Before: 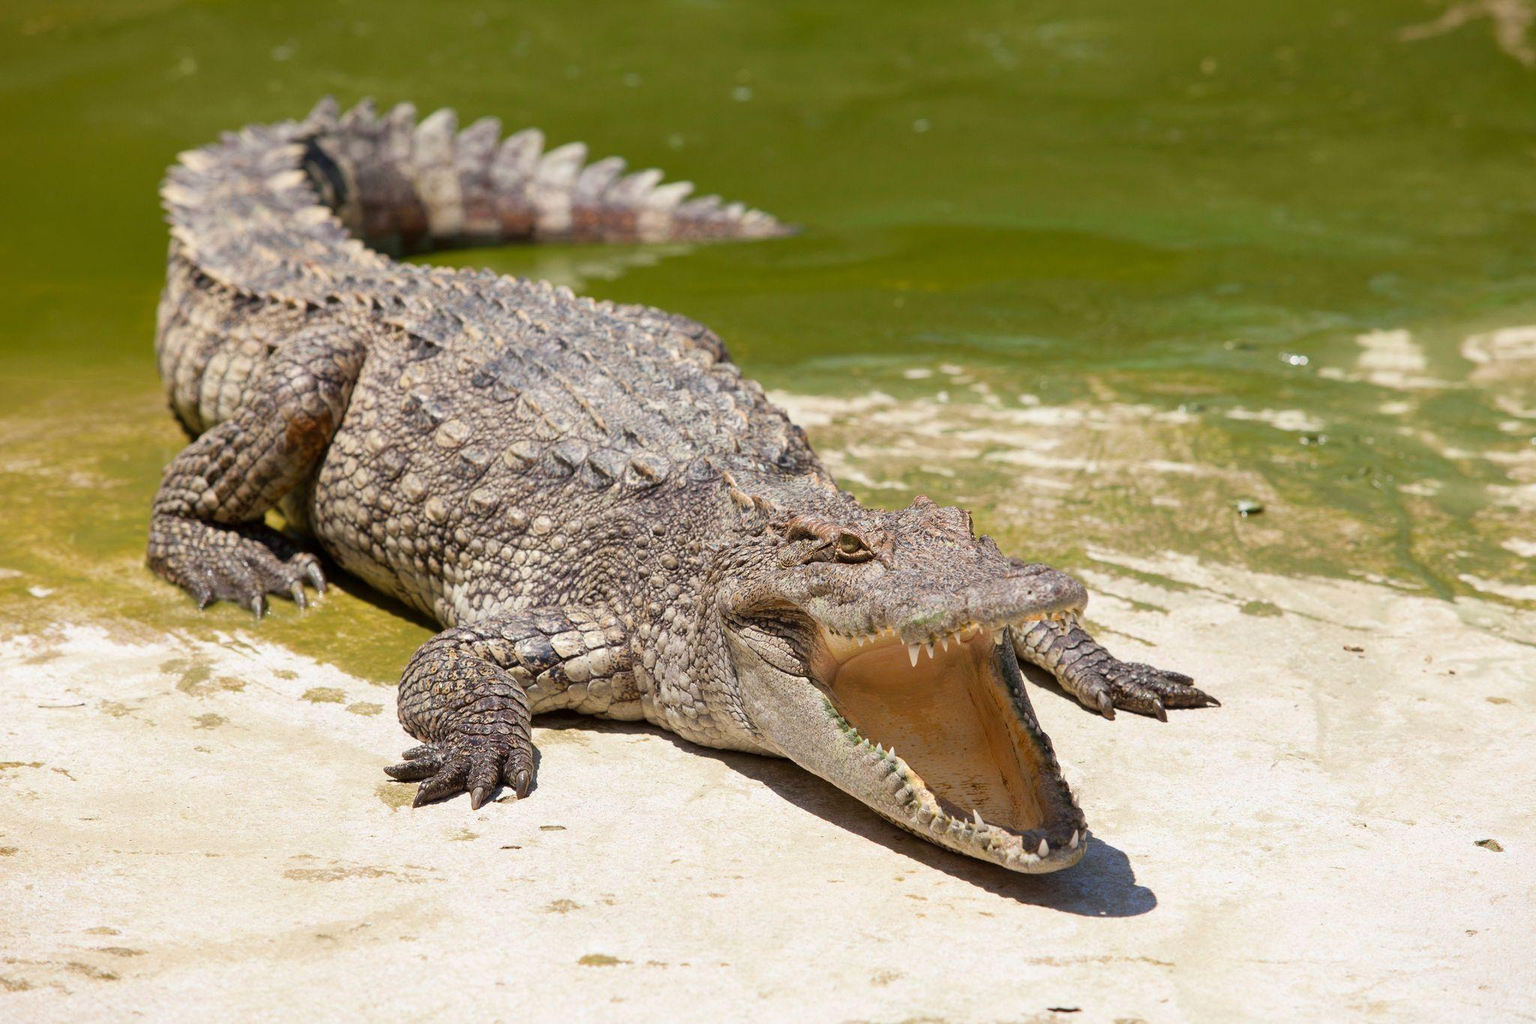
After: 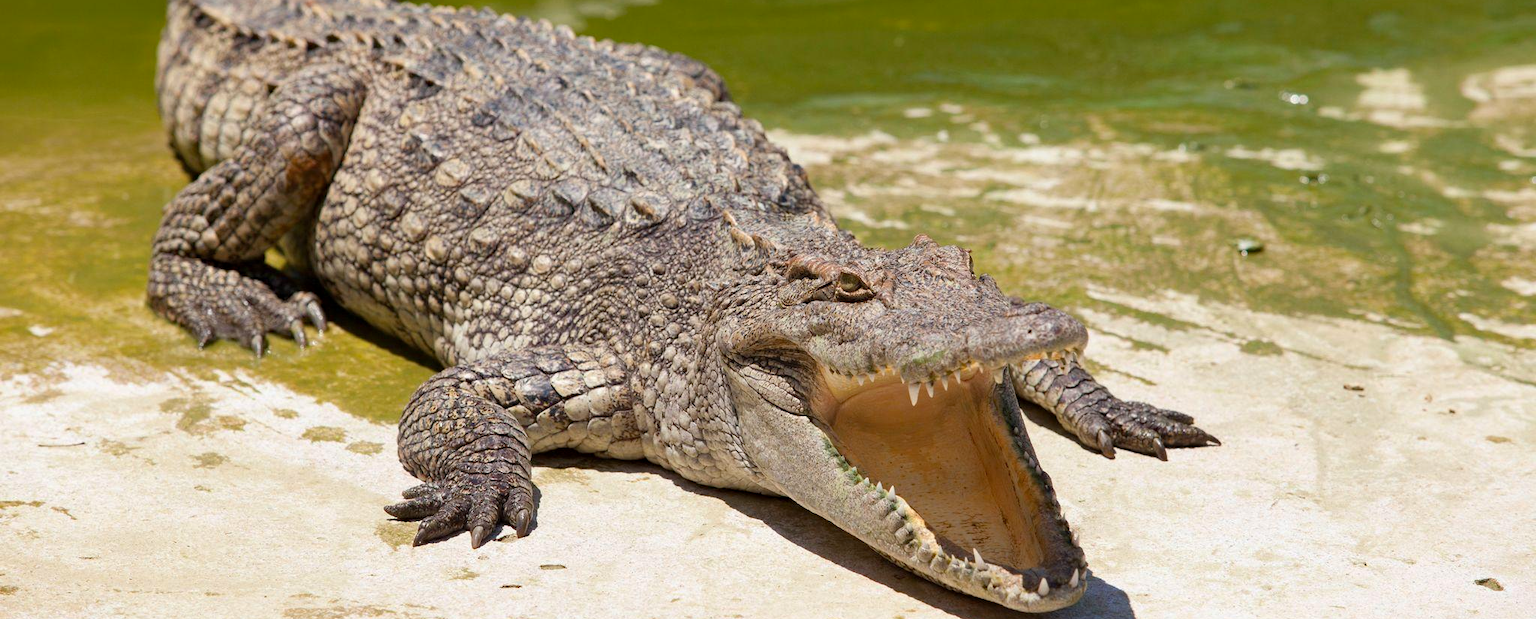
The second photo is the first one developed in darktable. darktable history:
exposure: compensate highlight preservation false
crop and rotate: top 25.535%, bottom 13.923%
haze removal: compatibility mode true, adaptive false
